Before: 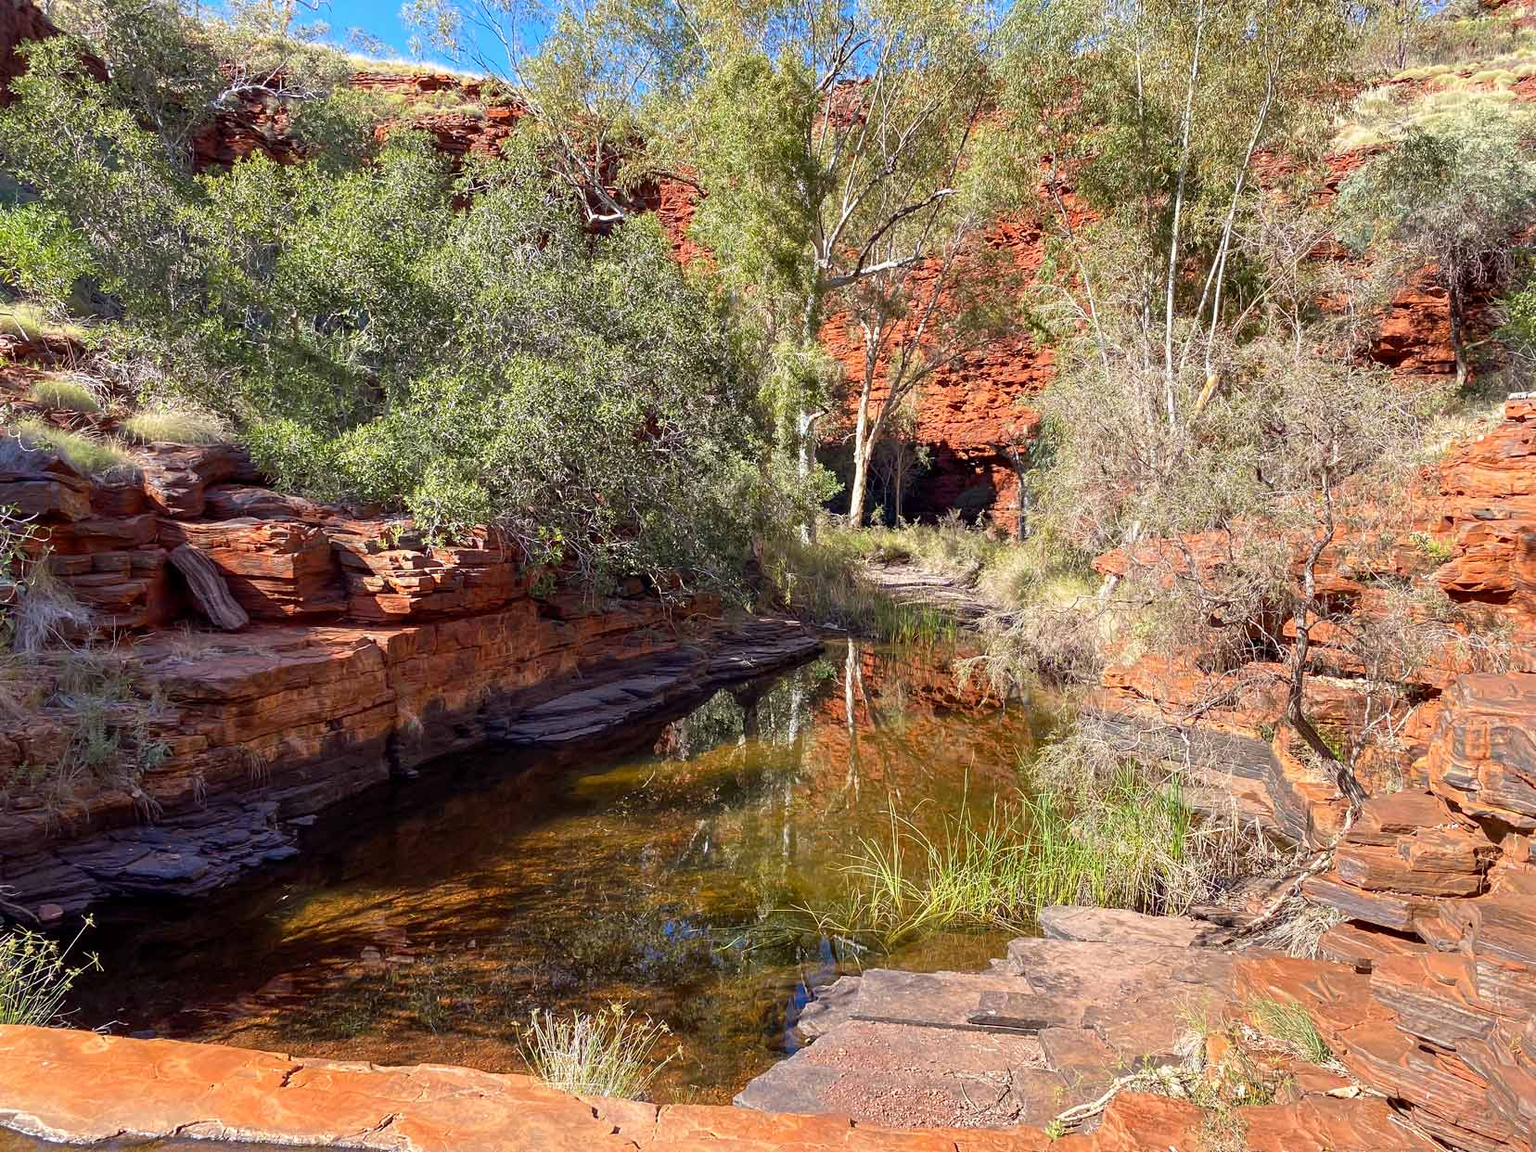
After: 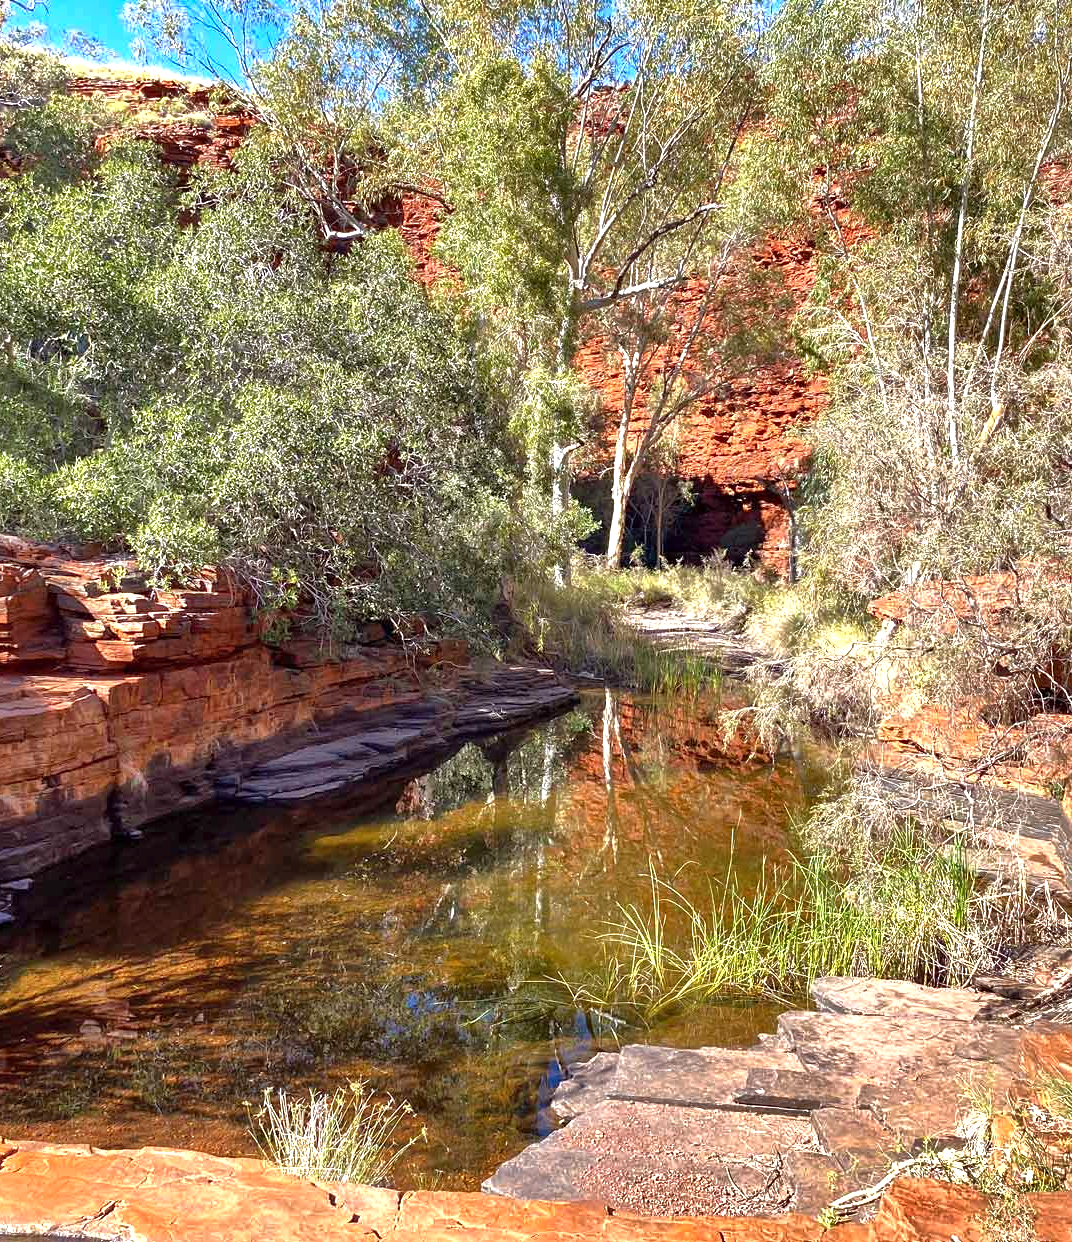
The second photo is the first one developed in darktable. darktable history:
tone equalizer: -8 EV -0.001 EV, -7 EV 0.003 EV, -6 EV -0.005 EV, -5 EV -0.014 EV, -4 EV -0.07 EV, -3 EV -0.203 EV, -2 EV -0.249 EV, -1 EV 0.115 EV, +0 EV 0.287 EV, edges refinement/feathering 500, mask exposure compensation -1.57 EV, preserve details no
shadows and highlights: soften with gaussian
exposure: exposure 0.566 EV, compensate highlight preservation false
crop and rotate: left 18.771%, right 16.472%
